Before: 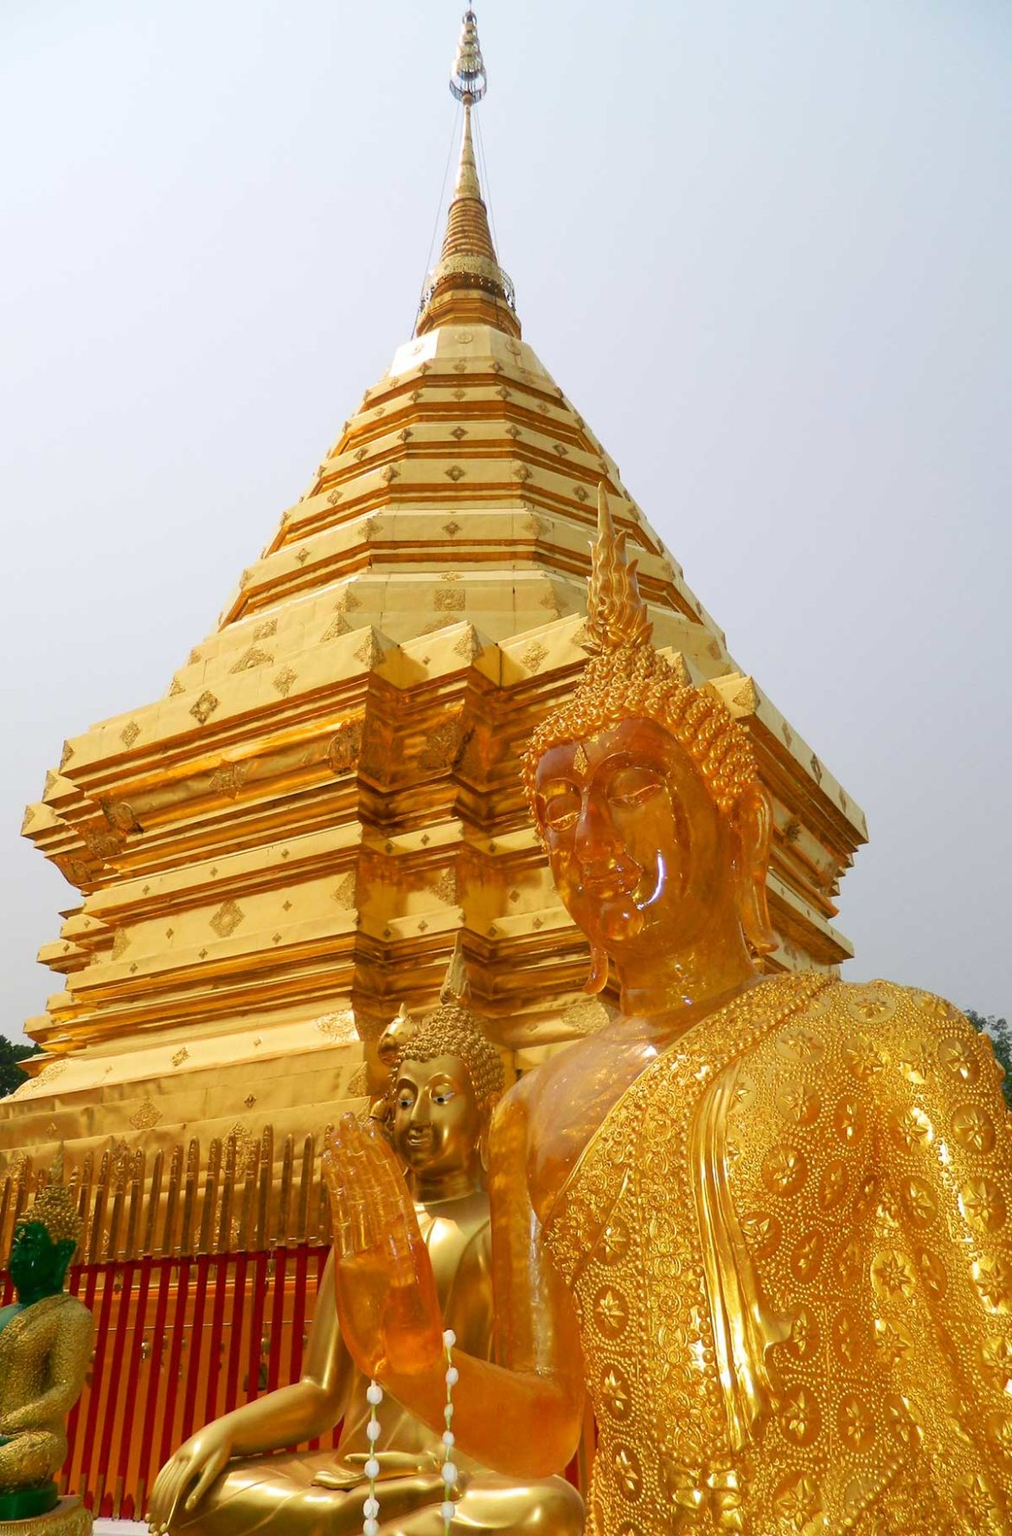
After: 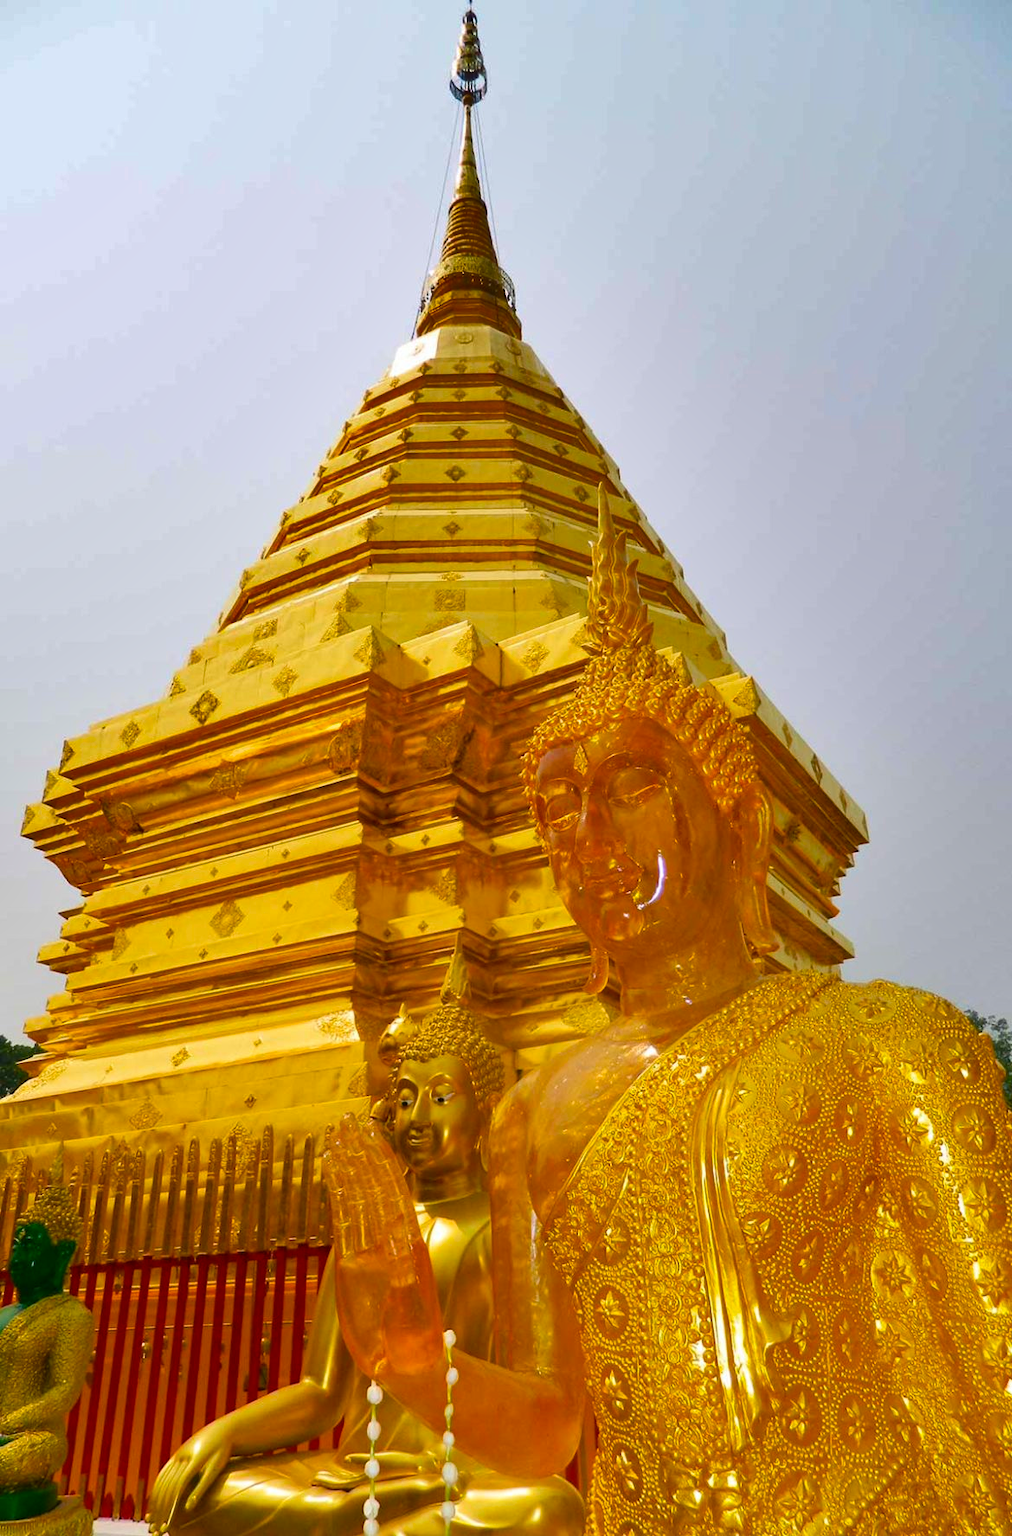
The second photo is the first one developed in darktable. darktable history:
color balance rgb: perceptual saturation grading › global saturation 25%, global vibrance 20%
shadows and highlights: radius 108.52, shadows 23.73, highlights -59.32, low approximation 0.01, soften with gaussian
